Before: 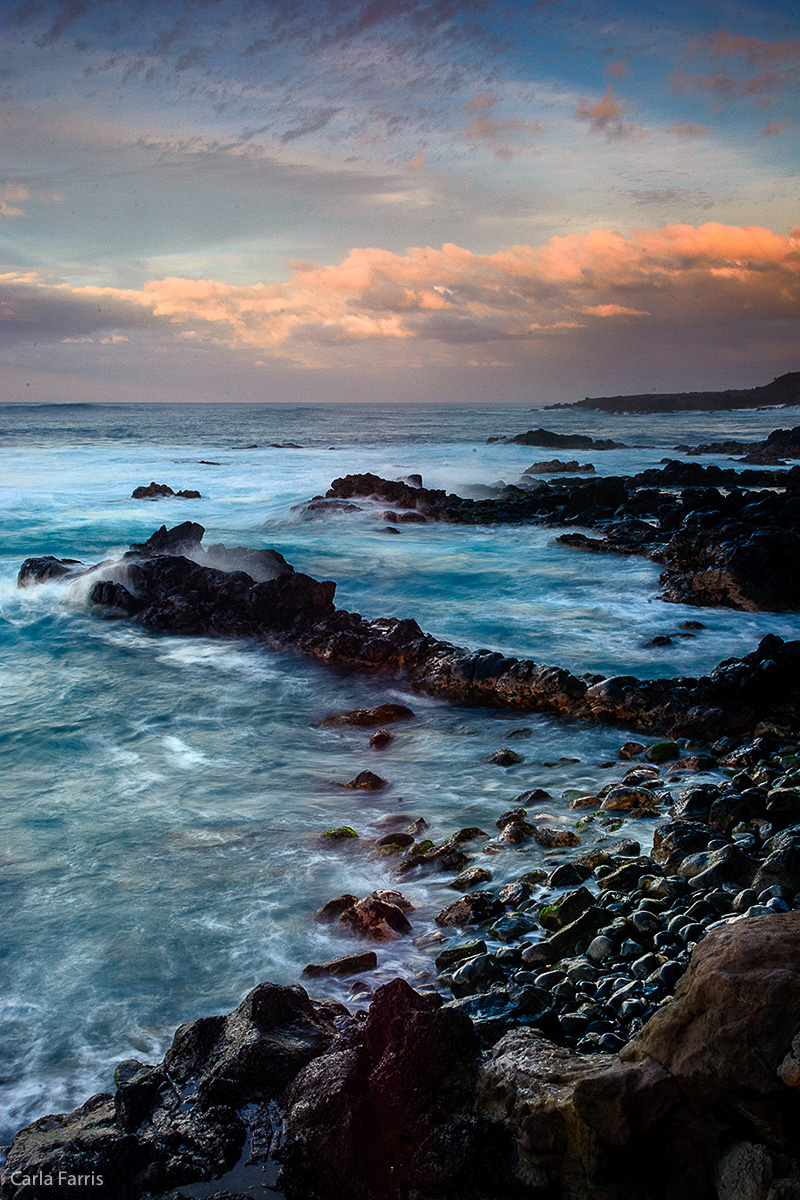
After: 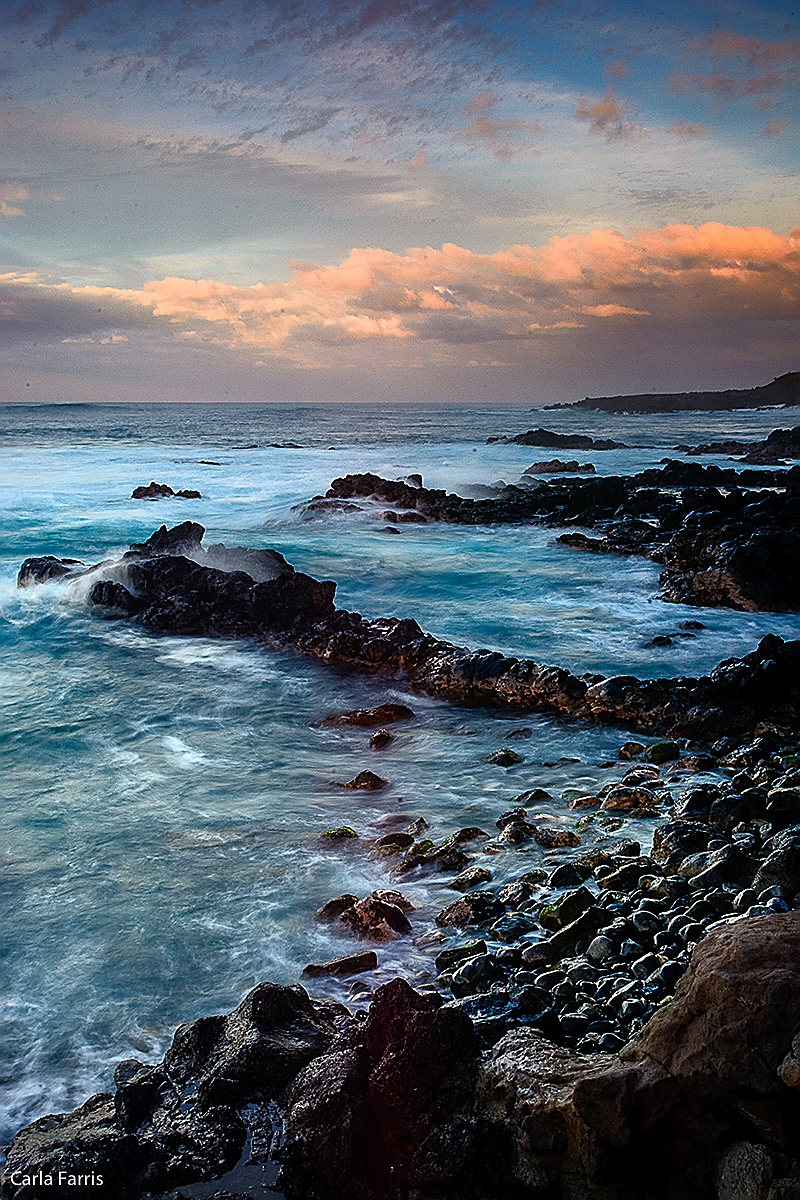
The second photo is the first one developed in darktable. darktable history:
sharpen: radius 1.393, amount 1.264, threshold 0.728
